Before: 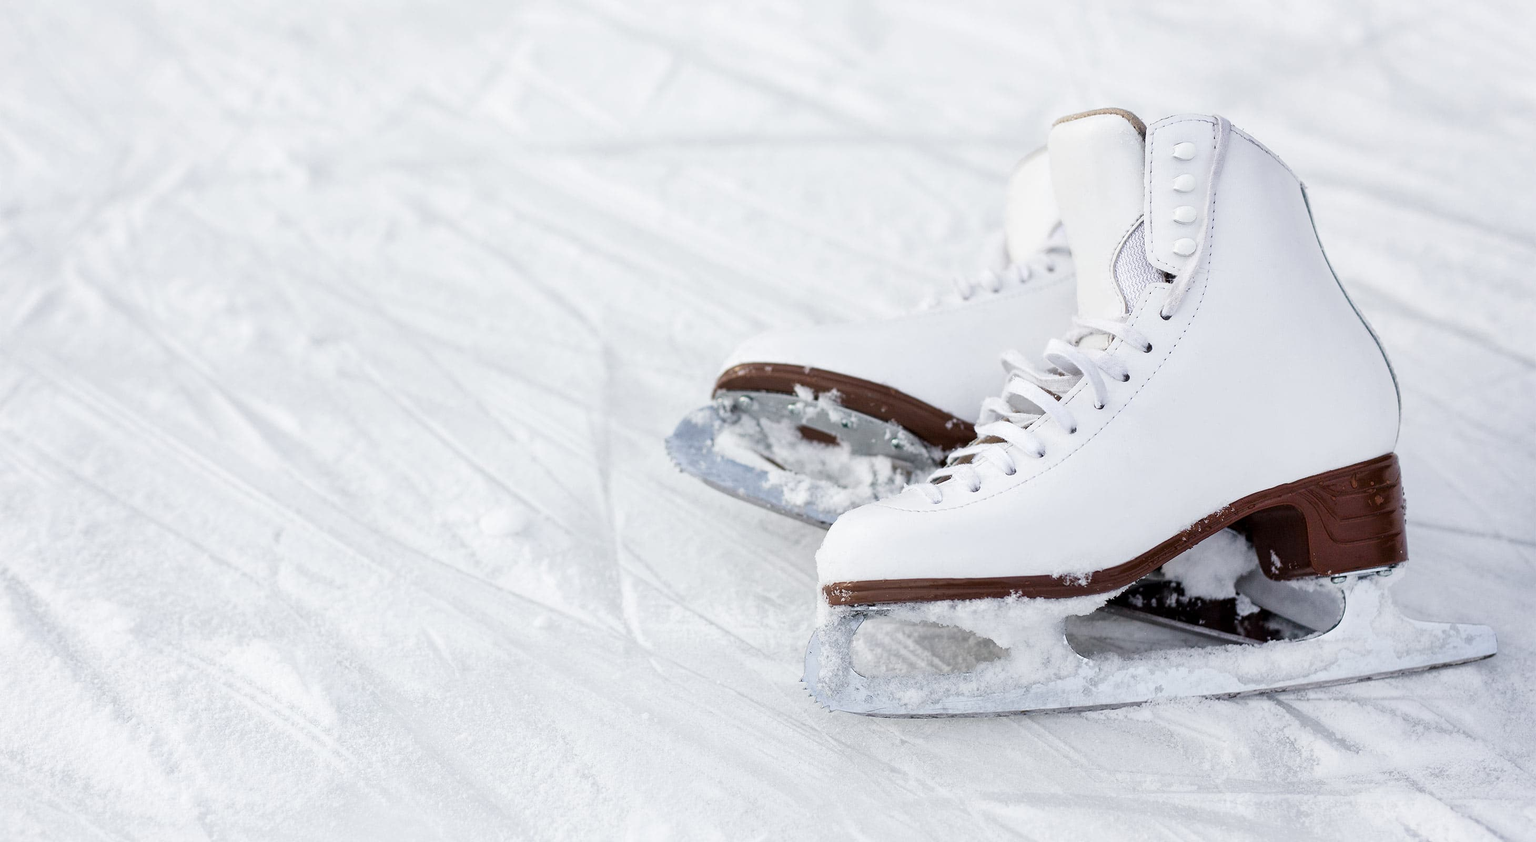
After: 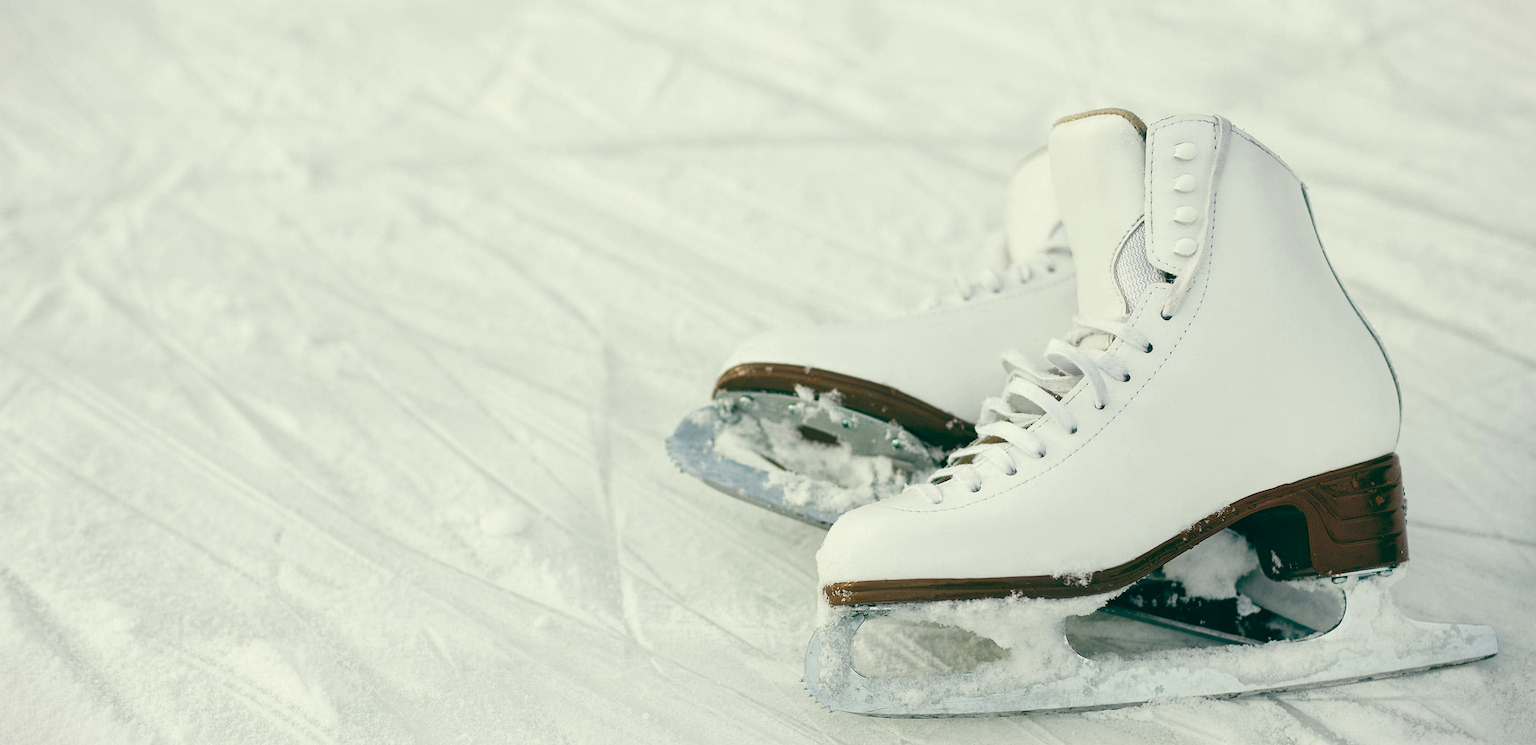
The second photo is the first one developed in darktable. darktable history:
crop and rotate: top 0%, bottom 11.49%
color balance: lift [1.005, 0.99, 1.007, 1.01], gamma [1, 1.034, 1.032, 0.966], gain [0.873, 1.055, 1.067, 0.933]
vignetting: fall-off start 100%, brightness -0.282, width/height ratio 1.31
color balance rgb: linear chroma grading › global chroma 8.12%, perceptual saturation grading › global saturation 9.07%, perceptual saturation grading › highlights -13.84%, perceptual saturation grading › mid-tones 14.88%, perceptual saturation grading › shadows 22.8%, perceptual brilliance grading › highlights 2.61%, global vibrance 12.07%
